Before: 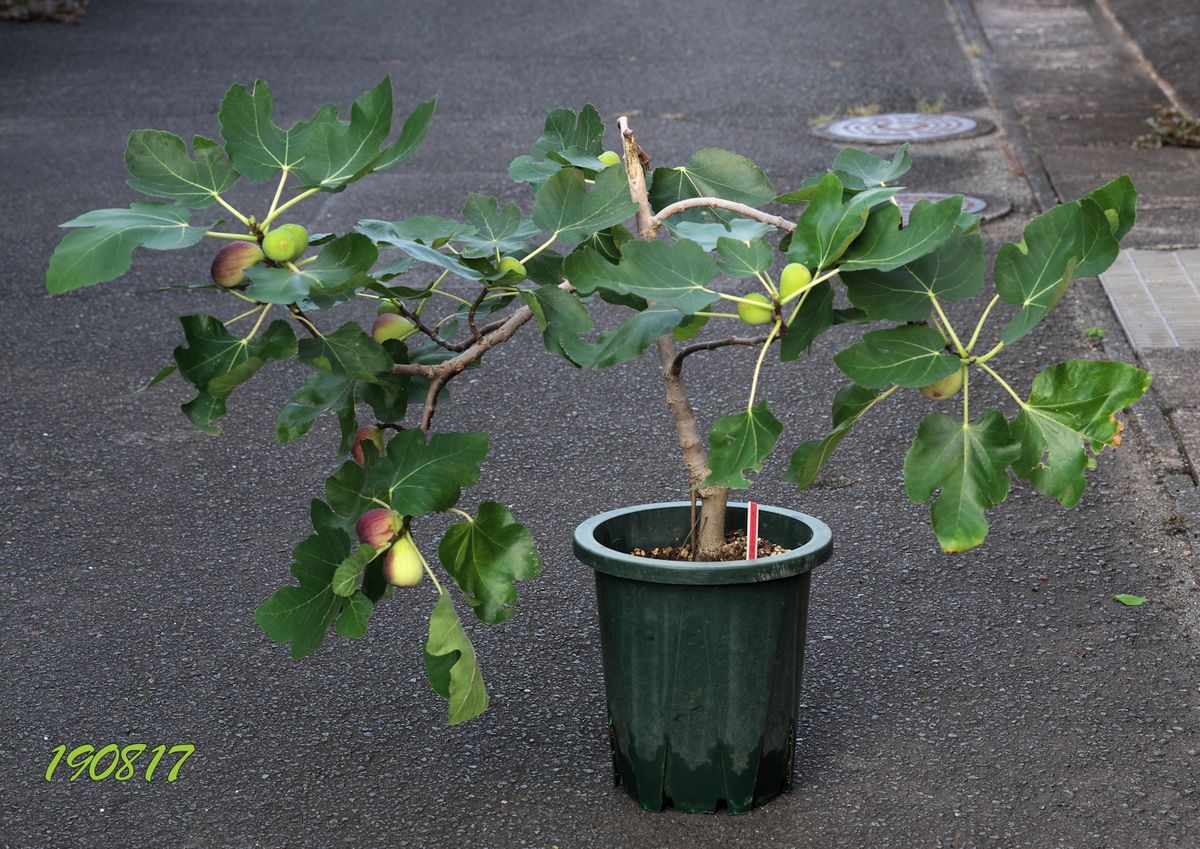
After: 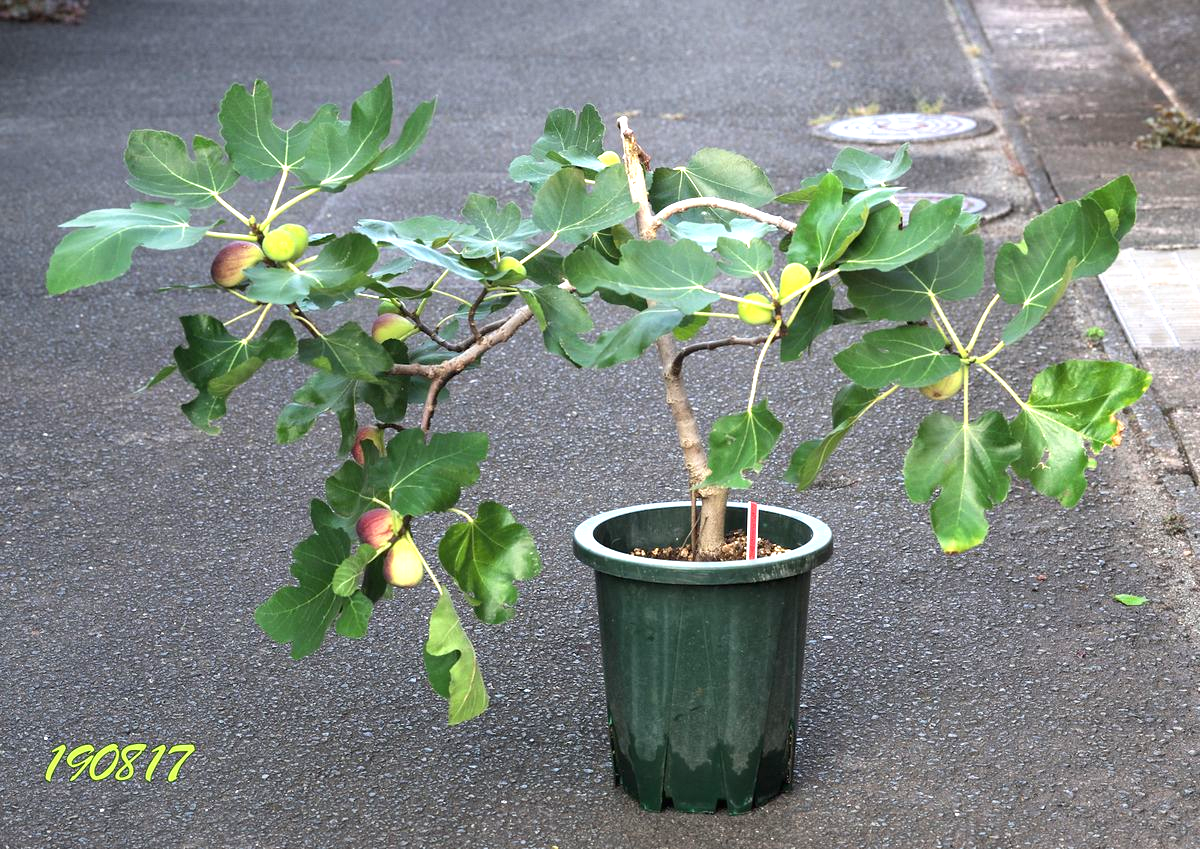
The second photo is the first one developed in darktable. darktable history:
exposure: black level correction 0, exposure 1.178 EV, compensate exposure bias true, compensate highlight preservation false
